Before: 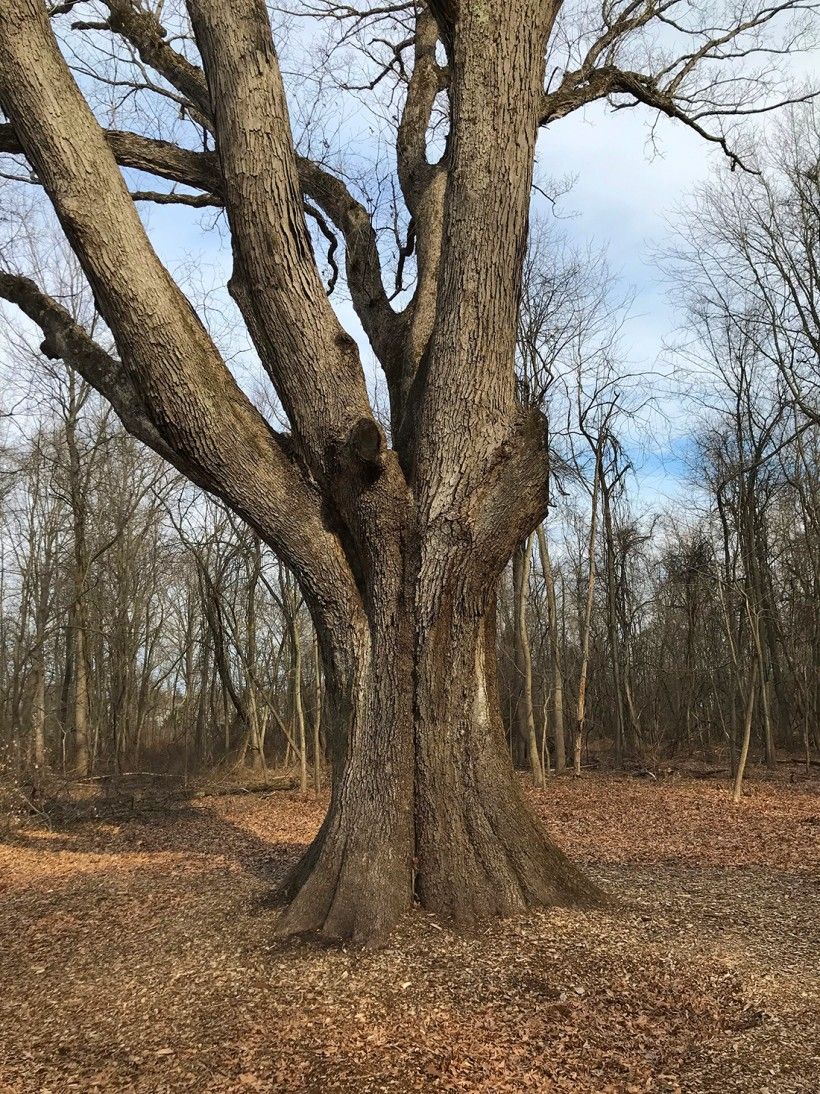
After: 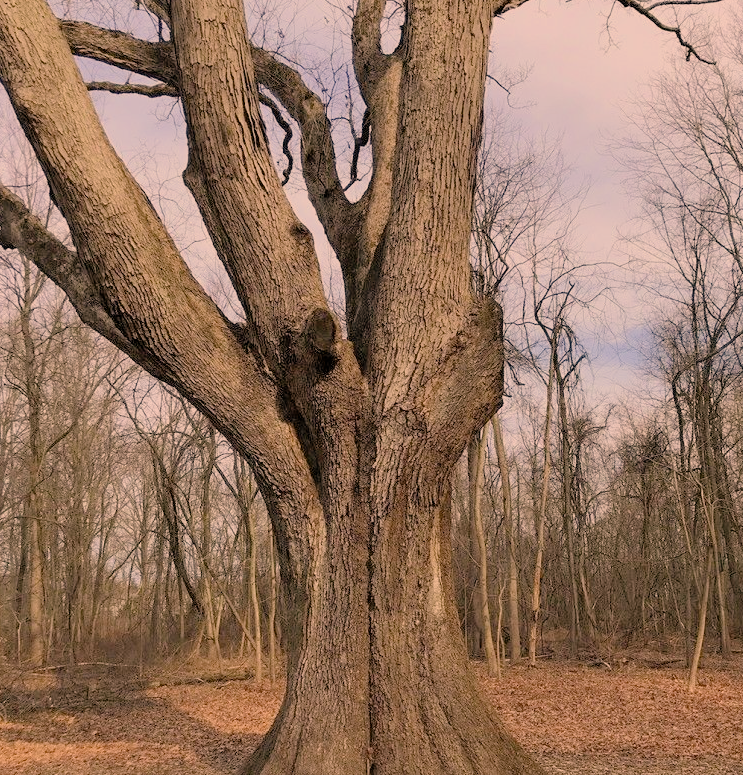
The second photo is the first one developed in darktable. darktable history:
tone curve: curves: ch0 [(0, 0) (0.045, 0.074) (0.883, 0.858) (1, 1)]; ch1 [(0, 0) (0.149, 0.074) (0.379, 0.327) (0.427, 0.401) (0.489, 0.479) (0.505, 0.515) (0.537, 0.573) (0.563, 0.599) (1, 1)]; ch2 [(0, 0) (0.307, 0.298) (0.388, 0.375) (0.443, 0.456) (0.485, 0.492) (1, 1)], preserve colors none
color correction: highlights a* 17.87, highlights b* 18.46
filmic rgb: black relative exposure -8.78 EV, white relative exposure 4.98 EV, target black luminance 0%, hardness 3.78, latitude 65.99%, contrast 0.83, shadows ↔ highlights balance 19.61%
crop: left 5.507%, top 10.099%, right 3.807%, bottom 19.014%
exposure: exposure 0.603 EV, compensate exposure bias true, compensate highlight preservation false
